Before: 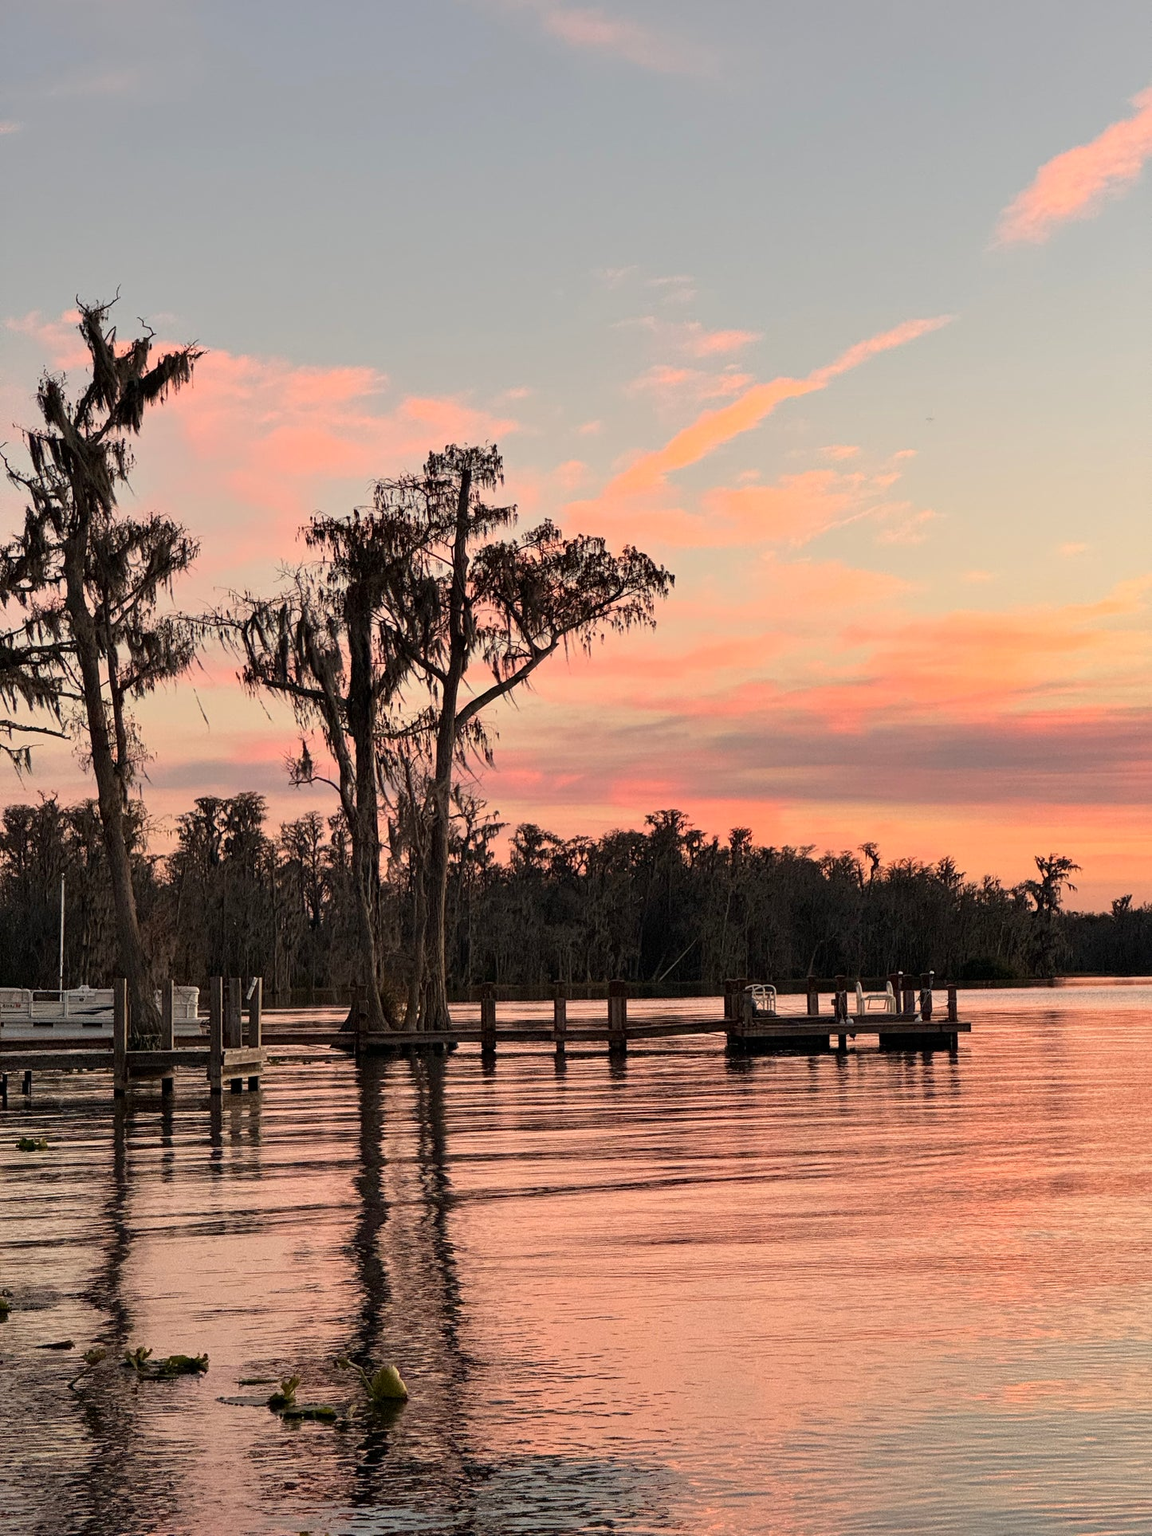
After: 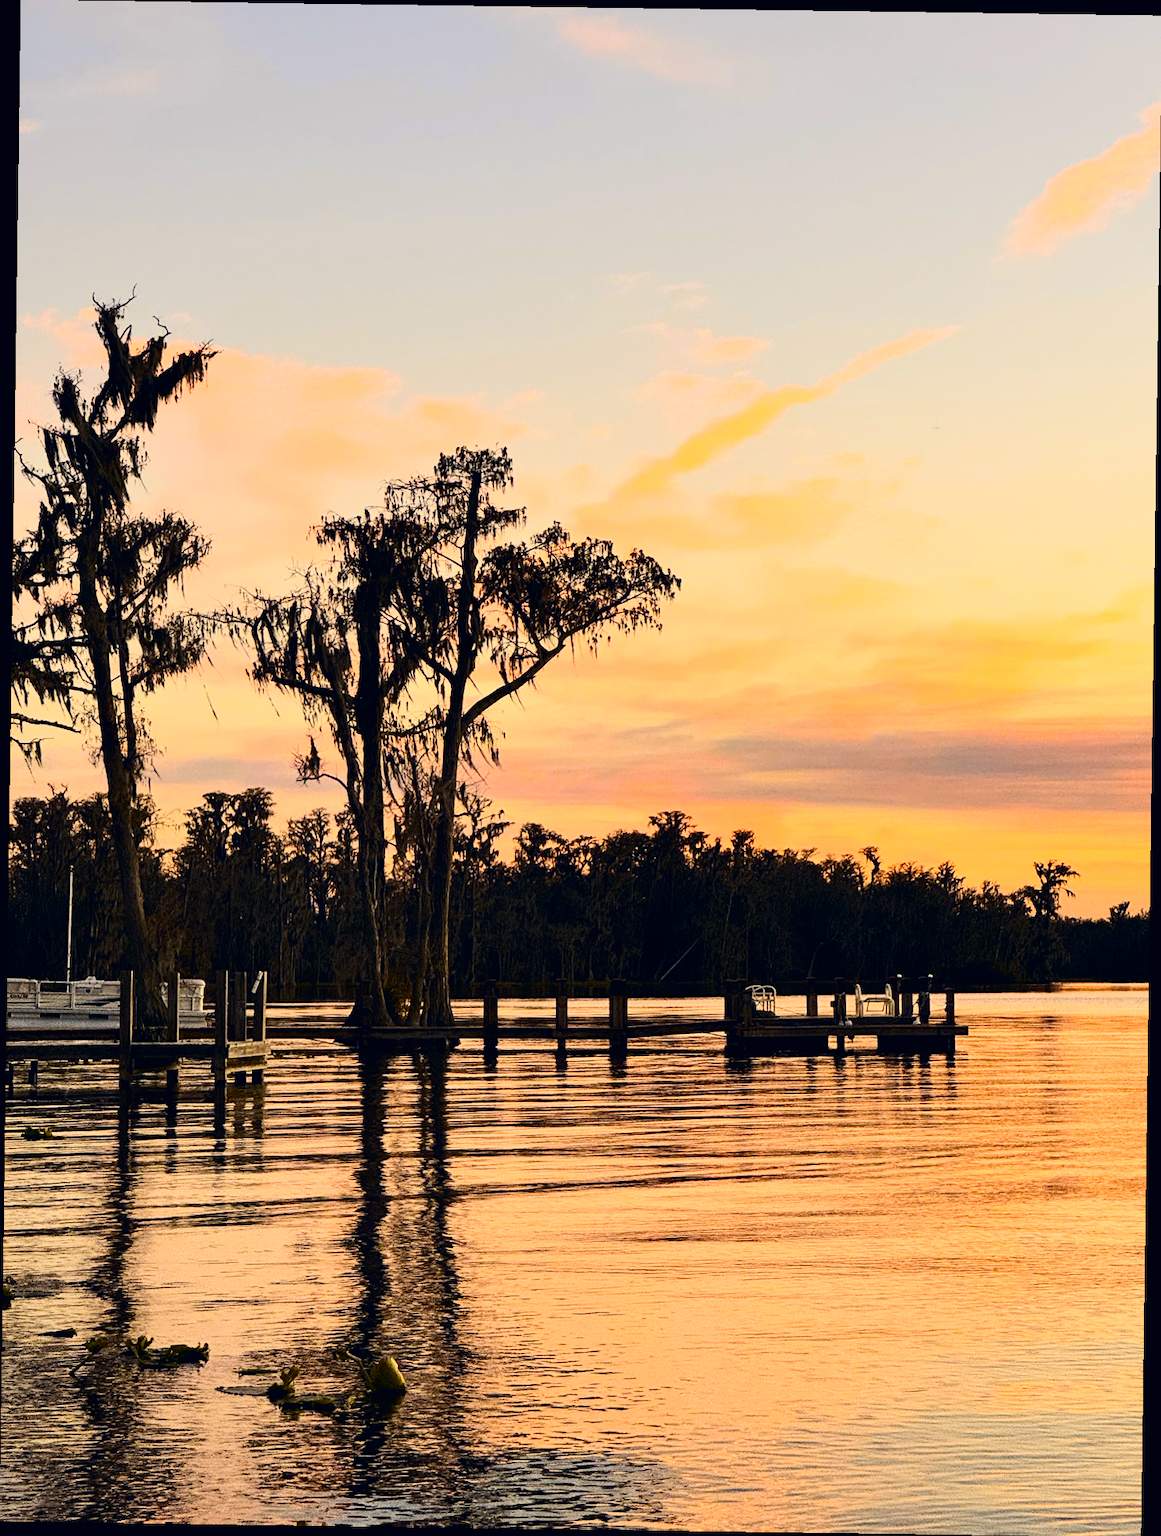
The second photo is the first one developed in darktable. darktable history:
rotate and perspective: rotation 0.8°, automatic cropping off
color contrast: green-magenta contrast 1.12, blue-yellow contrast 1.95, unbound 0
filmic rgb: black relative exposure -8.15 EV, white relative exposure 3.76 EV, hardness 4.46
color correction: highlights a* 2.75, highlights b* 5, shadows a* -2.04, shadows b* -4.84, saturation 0.8
contrast brightness saturation: contrast 0.4, brightness 0.1, saturation 0.21
